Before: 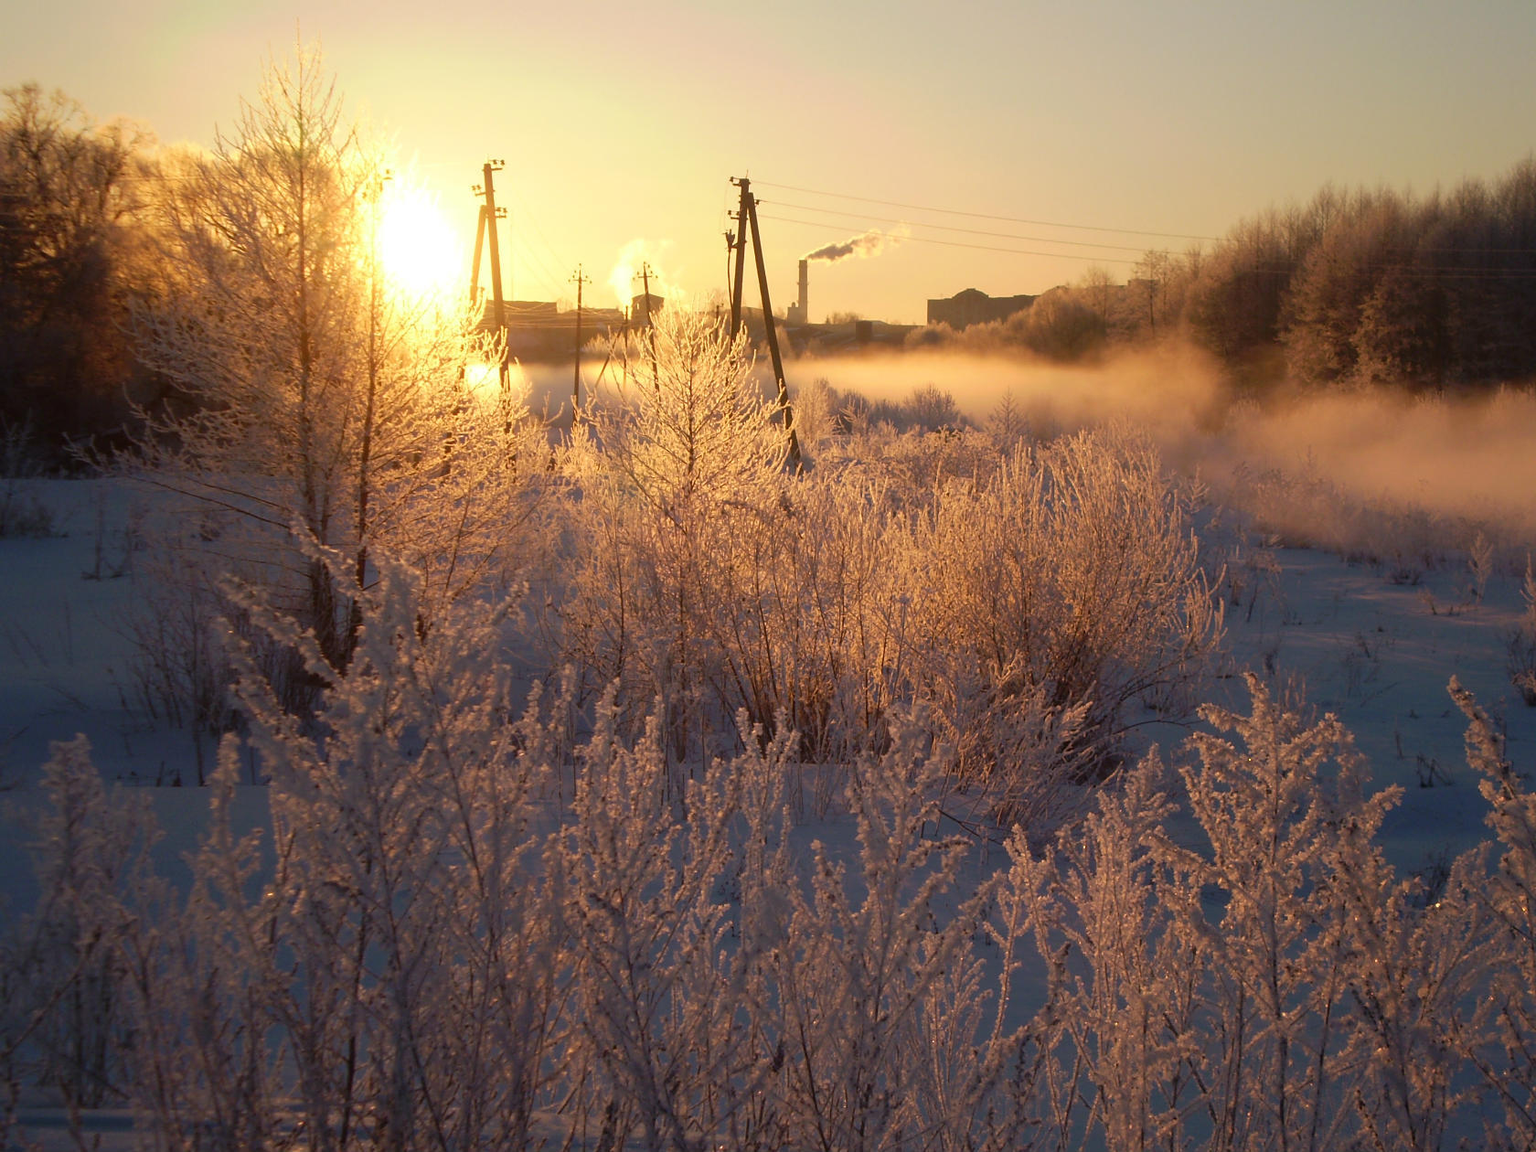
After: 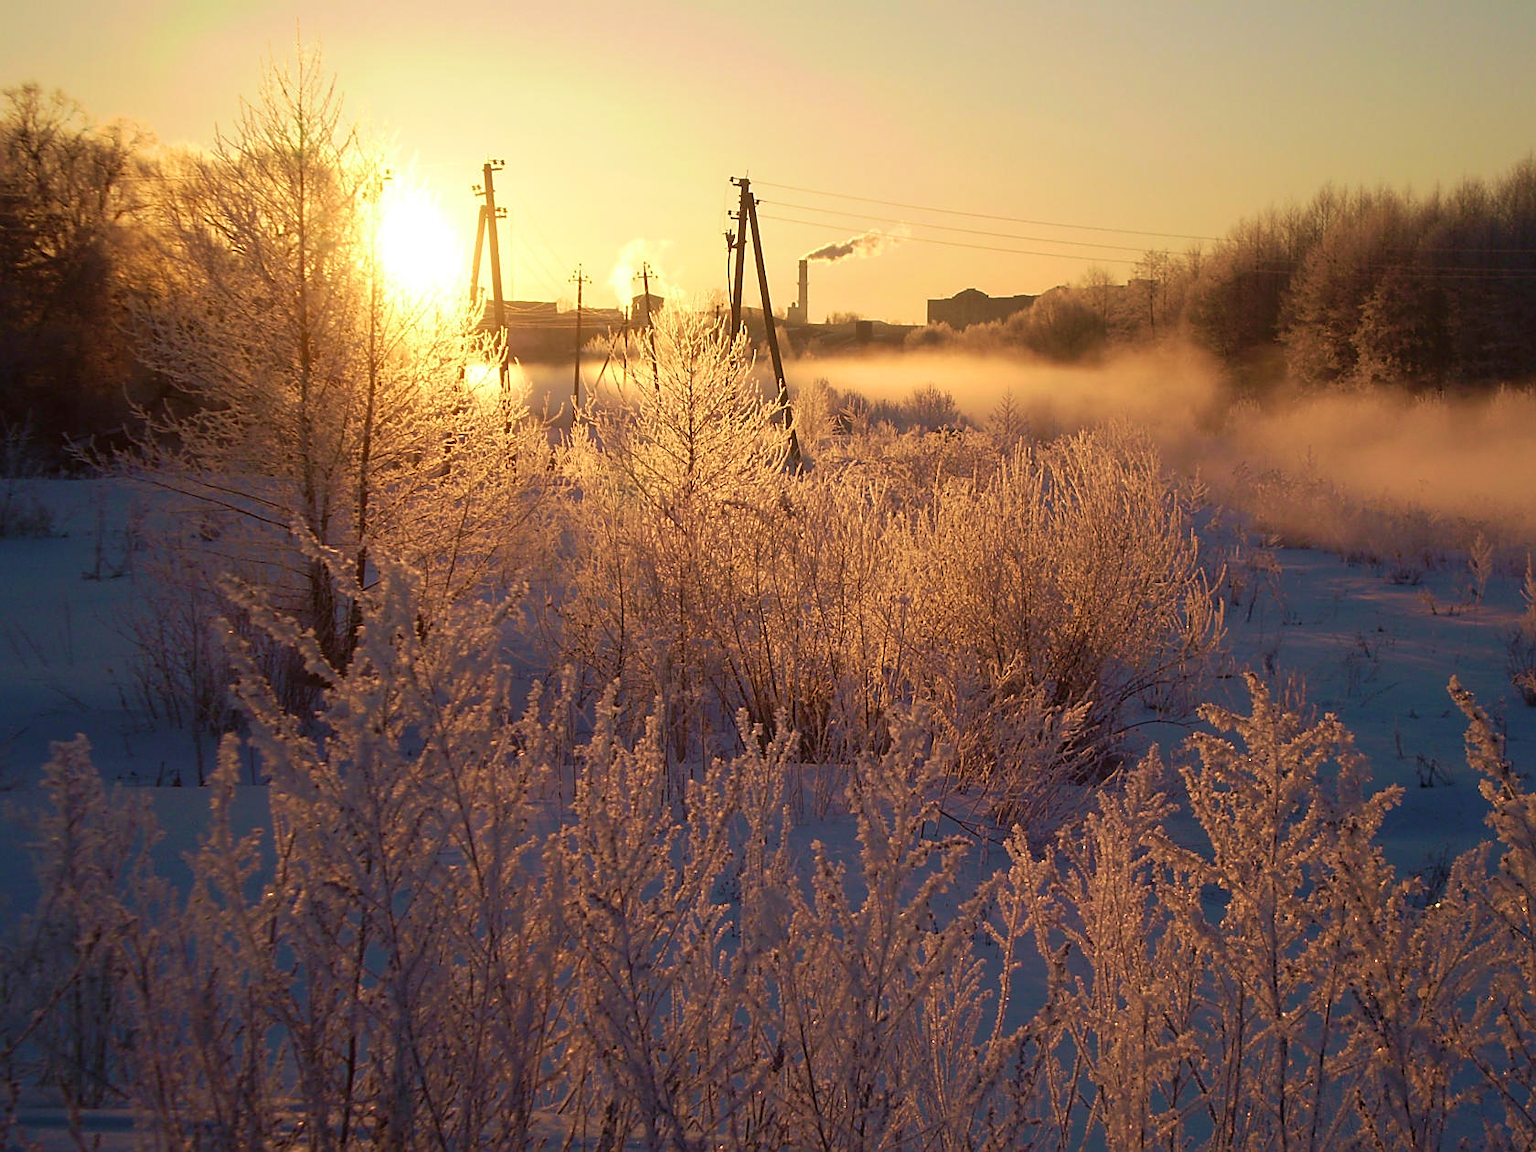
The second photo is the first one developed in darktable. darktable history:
sharpen: on, module defaults
tone equalizer: on, module defaults
velvia: strength 45%
